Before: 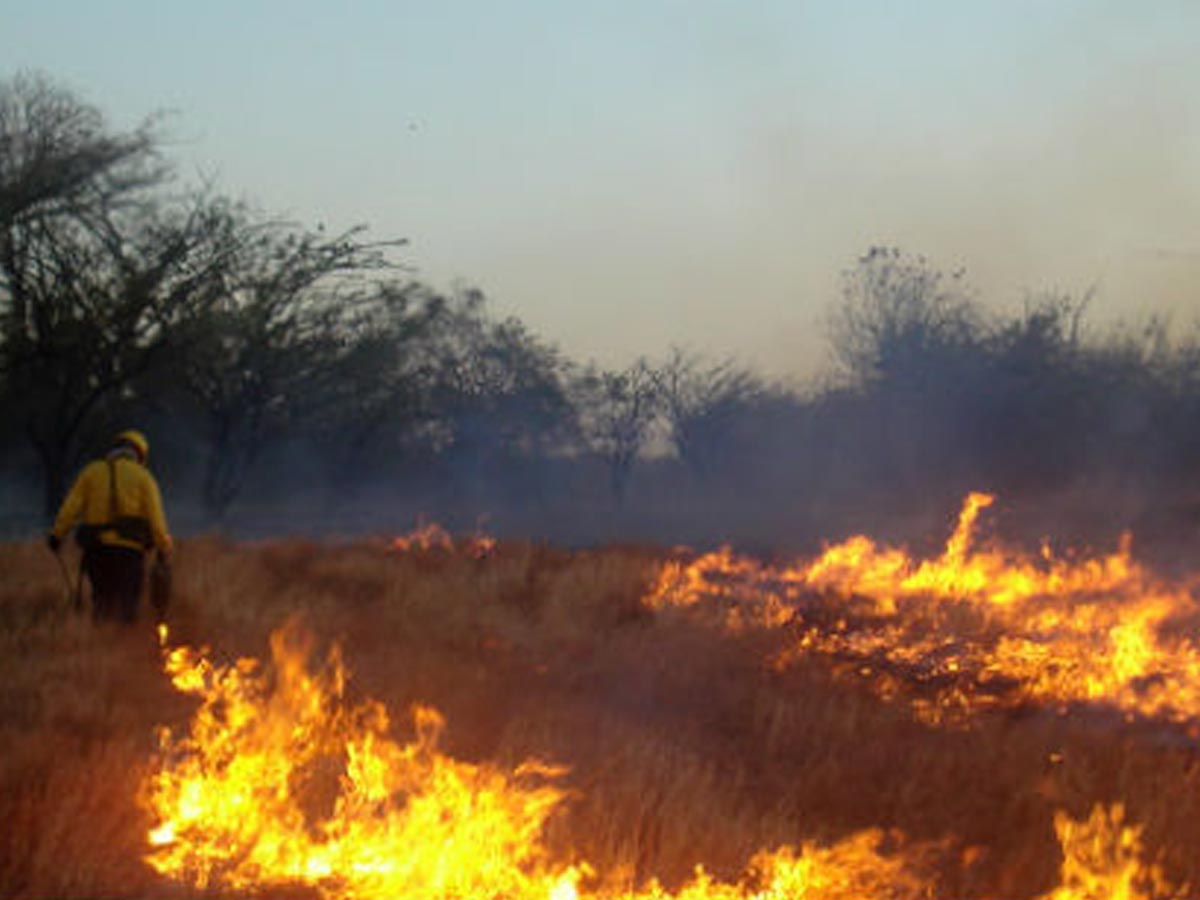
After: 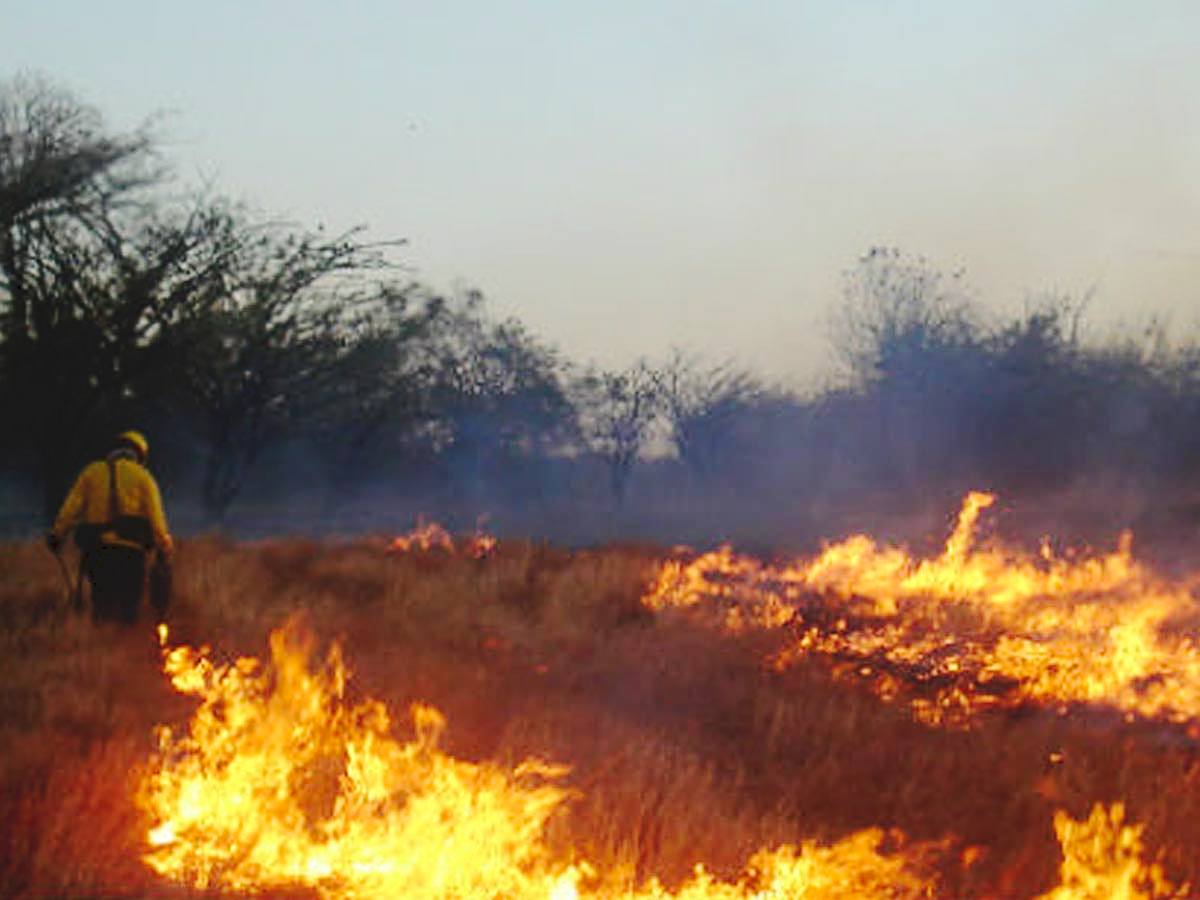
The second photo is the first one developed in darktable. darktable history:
sharpen: on, module defaults
tone curve: curves: ch0 [(0, 0) (0.003, 0.076) (0.011, 0.081) (0.025, 0.084) (0.044, 0.092) (0.069, 0.1) (0.1, 0.117) (0.136, 0.144) (0.177, 0.186) (0.224, 0.237) (0.277, 0.306) (0.335, 0.39) (0.399, 0.494) (0.468, 0.574) (0.543, 0.666) (0.623, 0.722) (0.709, 0.79) (0.801, 0.855) (0.898, 0.926) (1, 1)], preserve colors none
